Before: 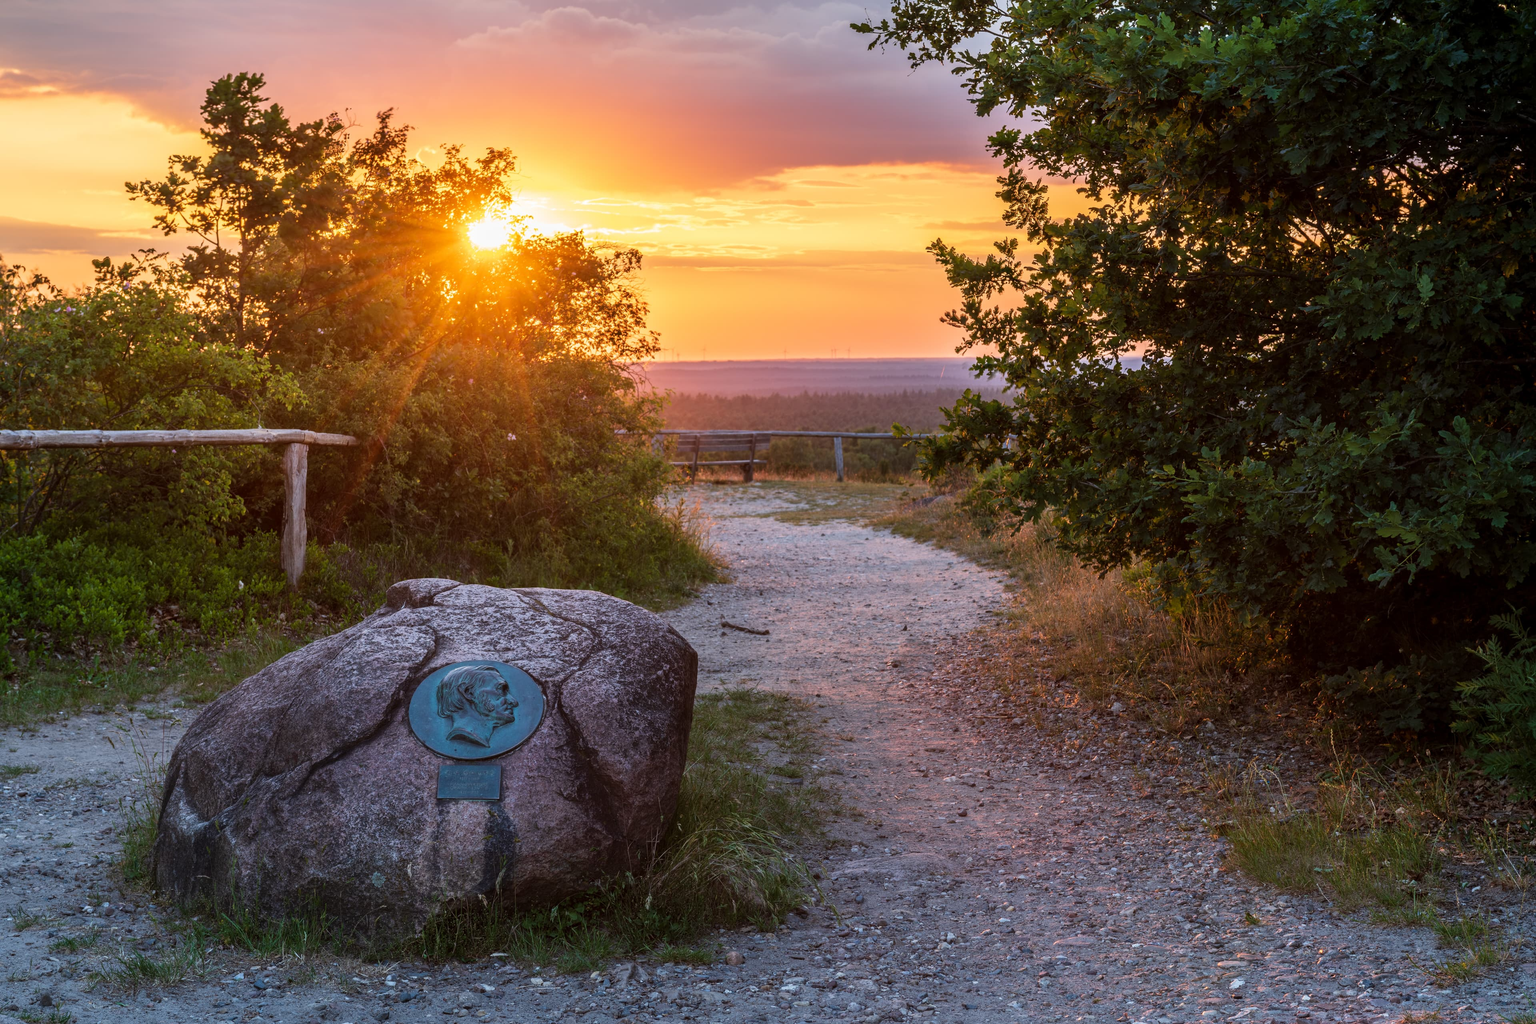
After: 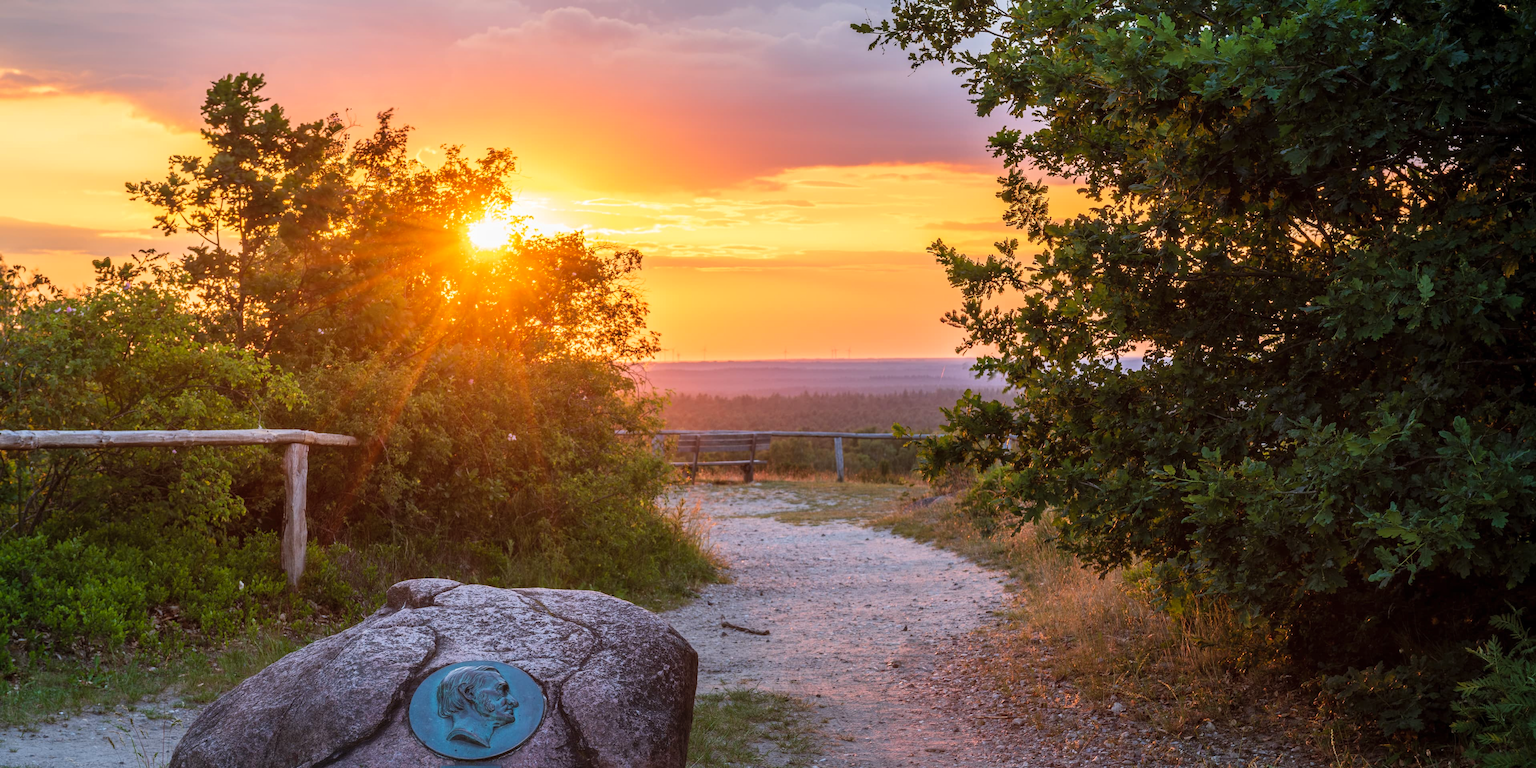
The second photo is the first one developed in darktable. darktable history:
crop: bottom 24.981%
contrast brightness saturation: contrast 0.033, brightness 0.06, saturation 0.129
